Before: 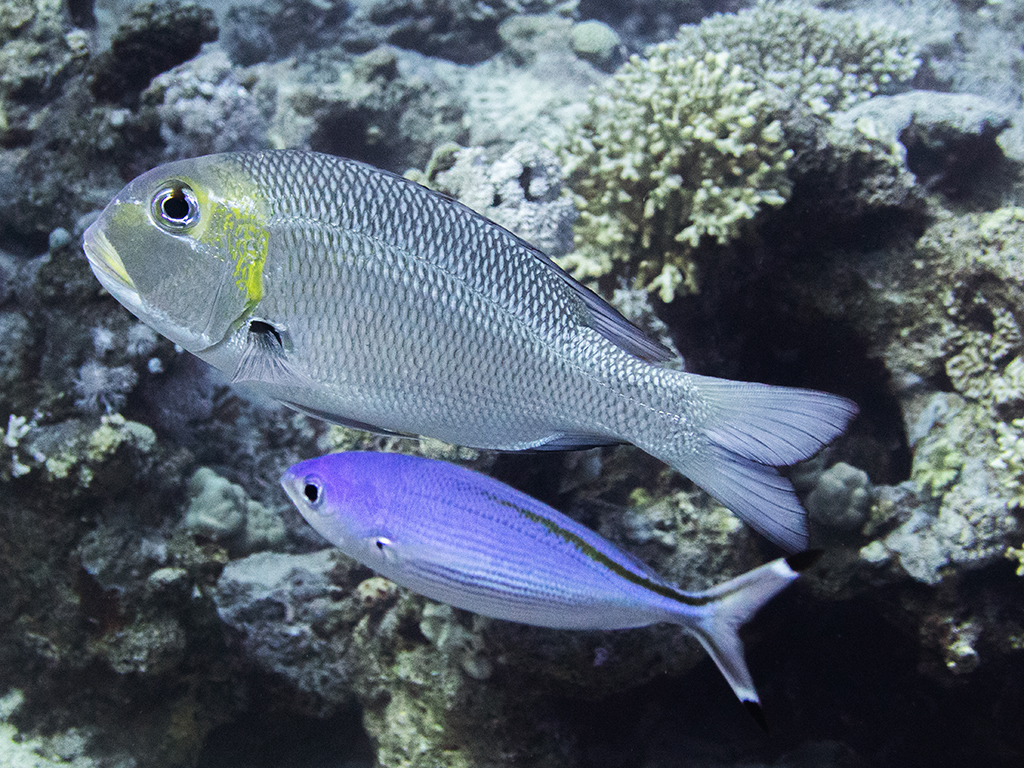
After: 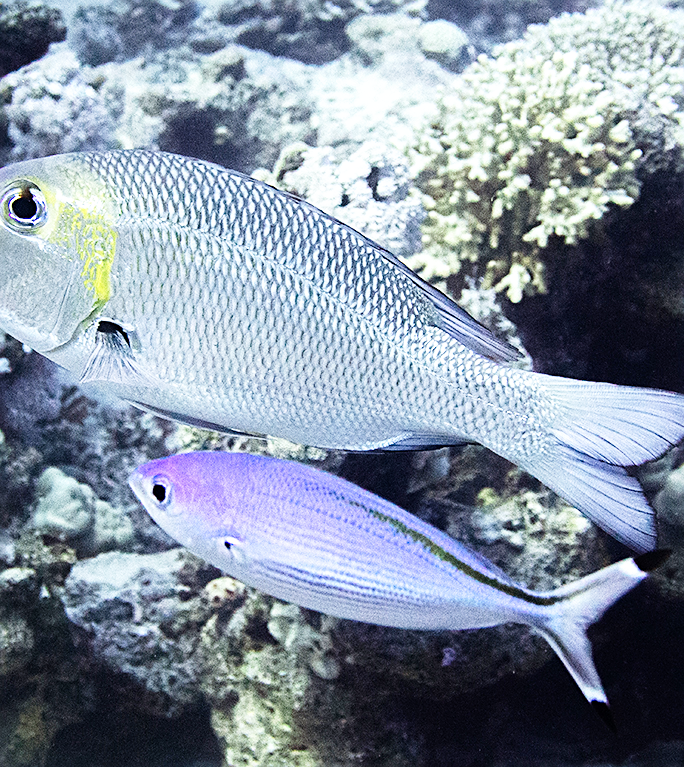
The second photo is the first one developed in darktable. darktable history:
exposure: black level correction 0.001, exposure 0.3 EV, compensate exposure bias true, compensate highlight preservation false
crop and rotate: left 14.921%, right 18.243%
sharpen: on, module defaults
base curve: curves: ch0 [(0, 0) (0.008, 0.007) (0.022, 0.029) (0.048, 0.089) (0.092, 0.197) (0.191, 0.399) (0.275, 0.534) (0.357, 0.65) (0.477, 0.78) (0.542, 0.833) (0.799, 0.973) (1, 1)], preserve colors none
